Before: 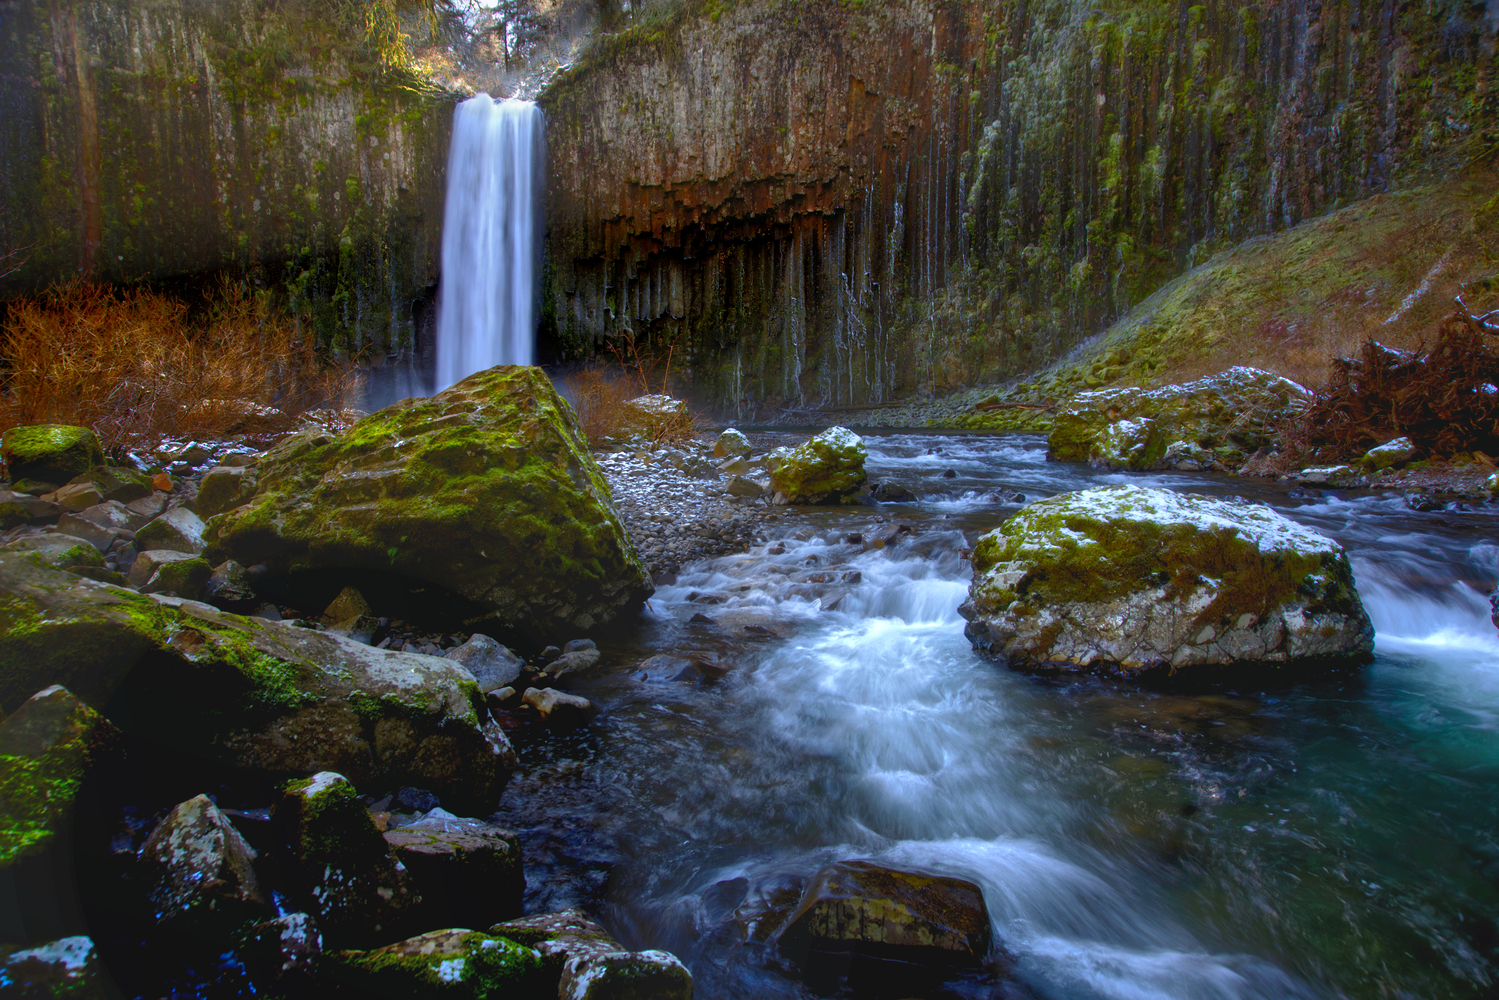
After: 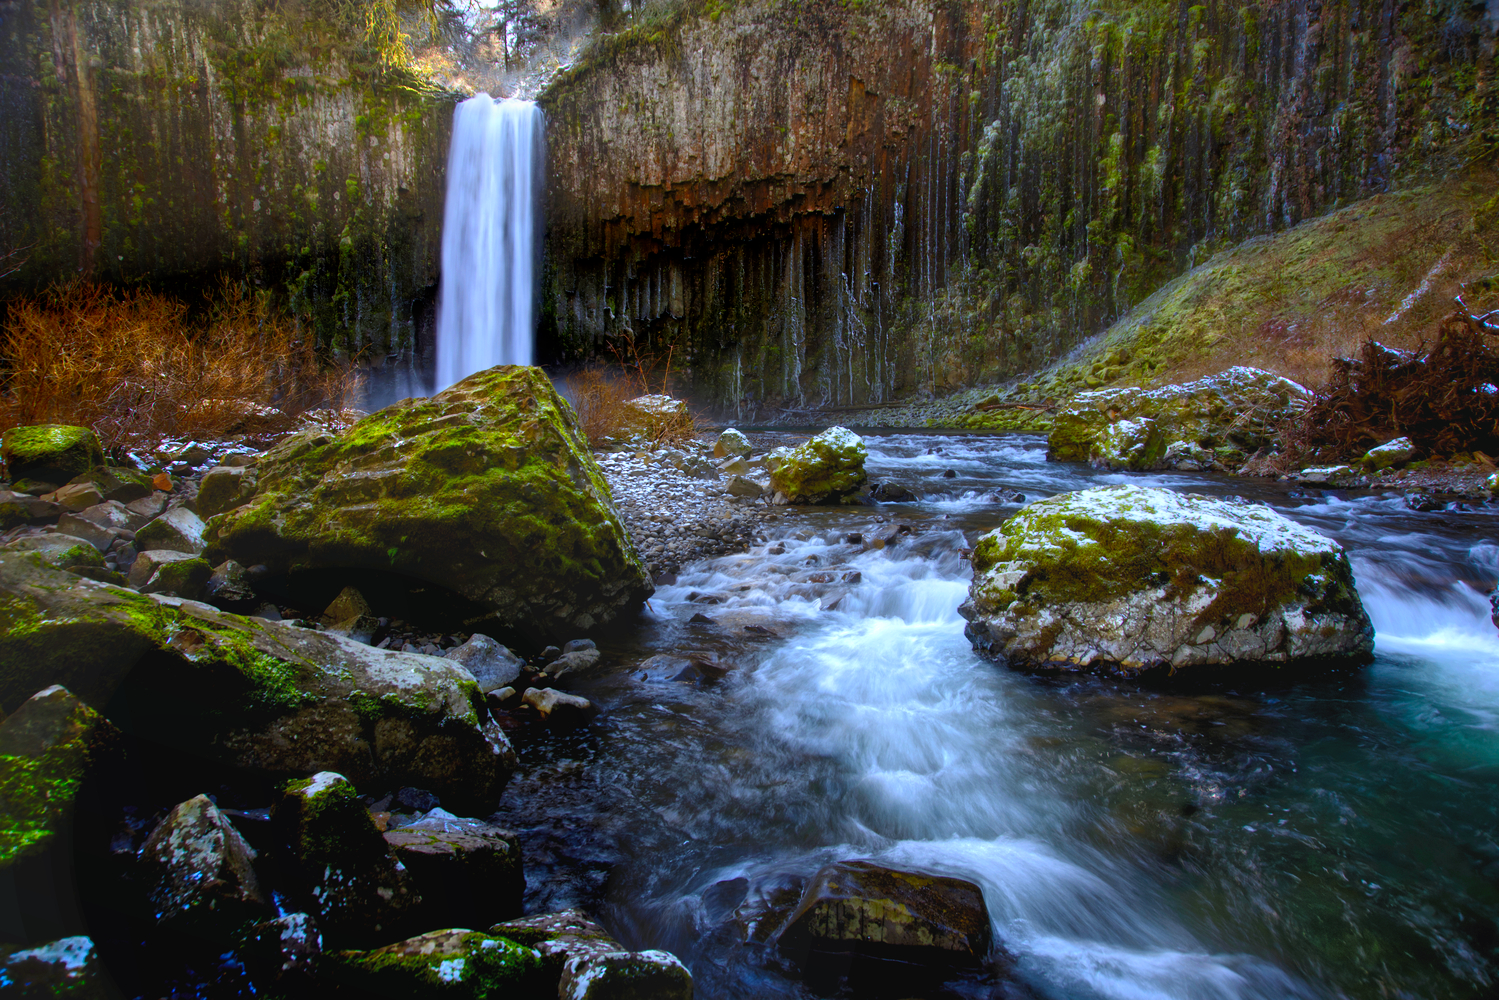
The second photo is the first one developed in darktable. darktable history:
shadows and highlights: shadows -24.28, highlights 49.77, soften with gaussian
tone curve: curves: ch0 [(0, 0) (0.004, 0.001) (0.133, 0.112) (0.325, 0.362) (0.832, 0.893) (1, 1)], color space Lab, linked channels, preserve colors none
